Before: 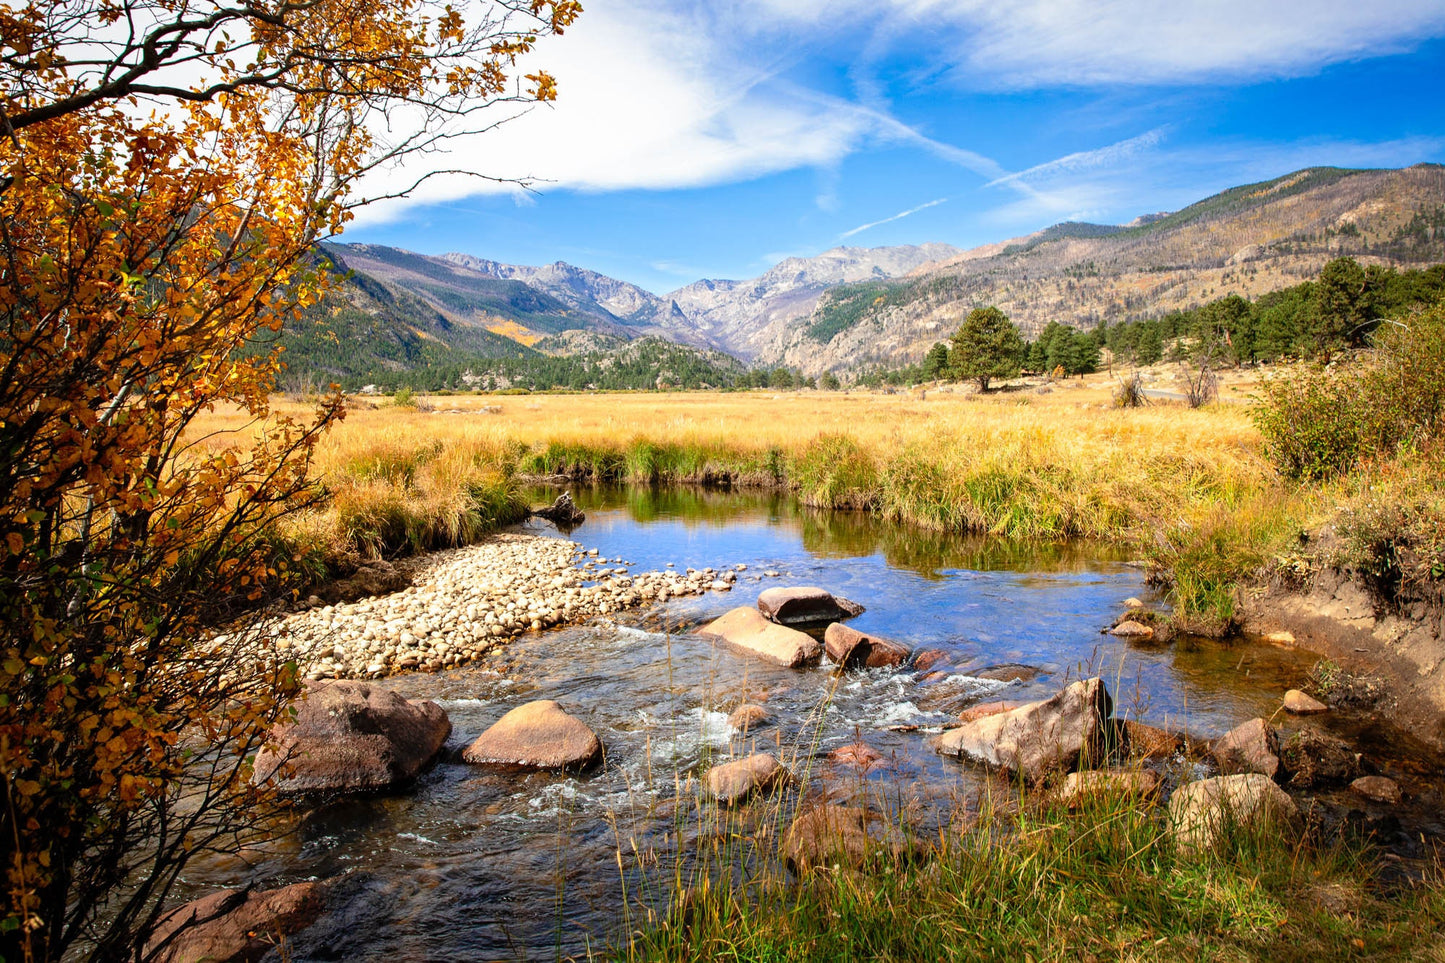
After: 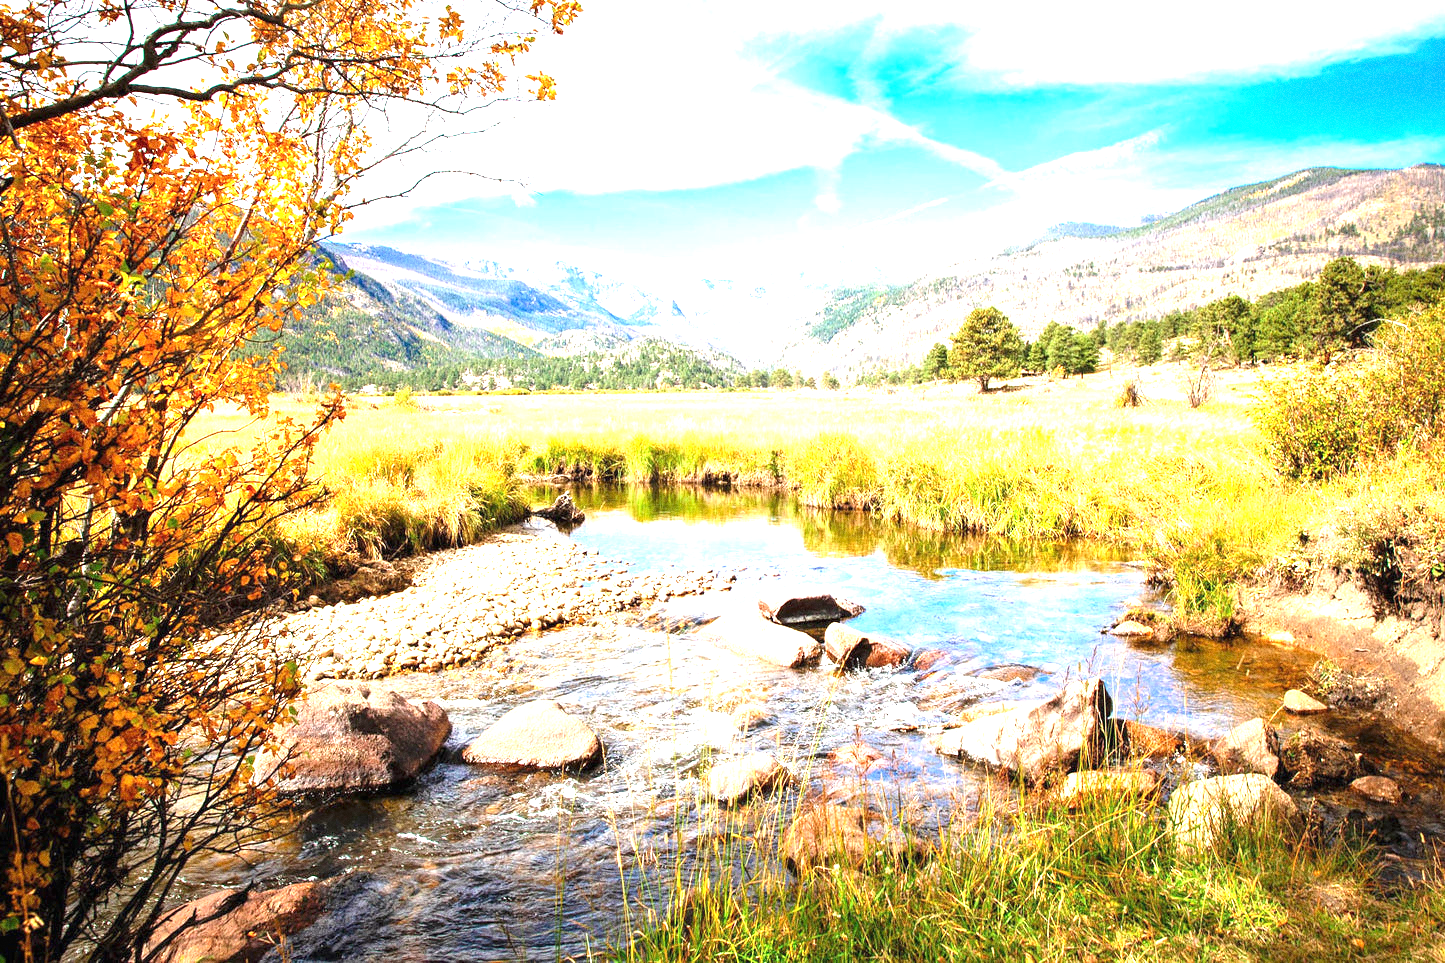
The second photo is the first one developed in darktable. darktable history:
exposure: black level correction 0, exposure 1.9 EV, compensate highlight preservation false
grain: coarseness 0.09 ISO
